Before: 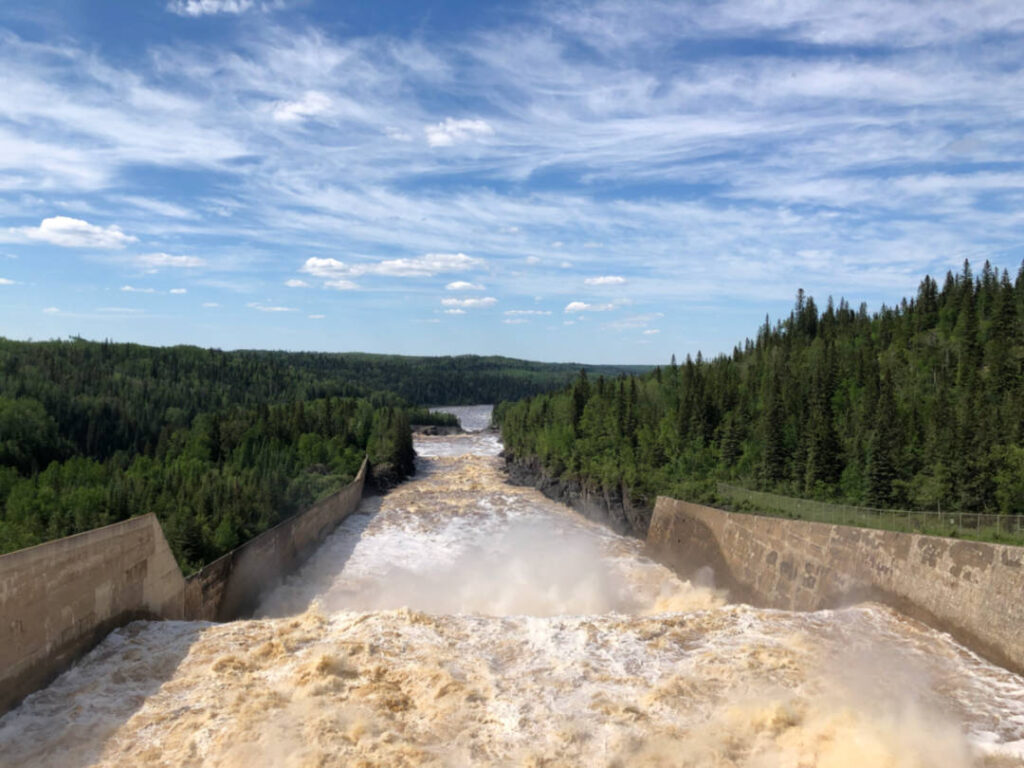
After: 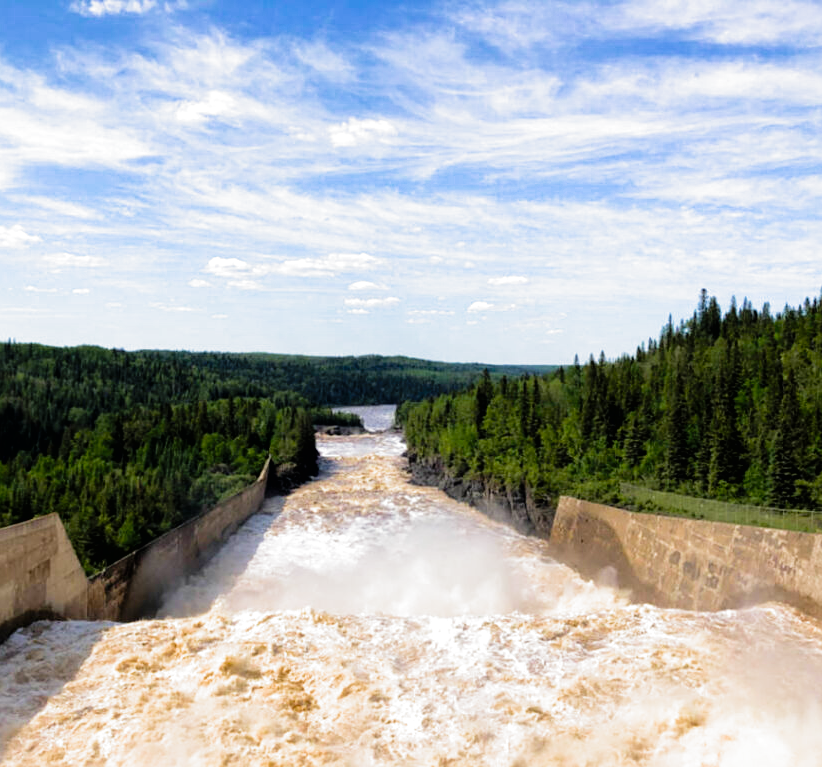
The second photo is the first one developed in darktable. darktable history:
levels: levels [0, 0.445, 1]
crop and rotate: left 9.479%, right 10.179%
exposure: compensate highlight preservation false
filmic rgb: black relative exposure -8.29 EV, white relative exposure 2.2 EV, threshold 2.96 EV, target white luminance 99.979%, hardness 7.07, latitude 74.93%, contrast 1.325, highlights saturation mix -1.6%, shadows ↔ highlights balance 30.42%, color science v5 (2021), iterations of high-quality reconstruction 0, contrast in shadows safe, contrast in highlights safe, enable highlight reconstruction true
sharpen: amount 0.214
velvia: strength 31.73%, mid-tones bias 0.206
